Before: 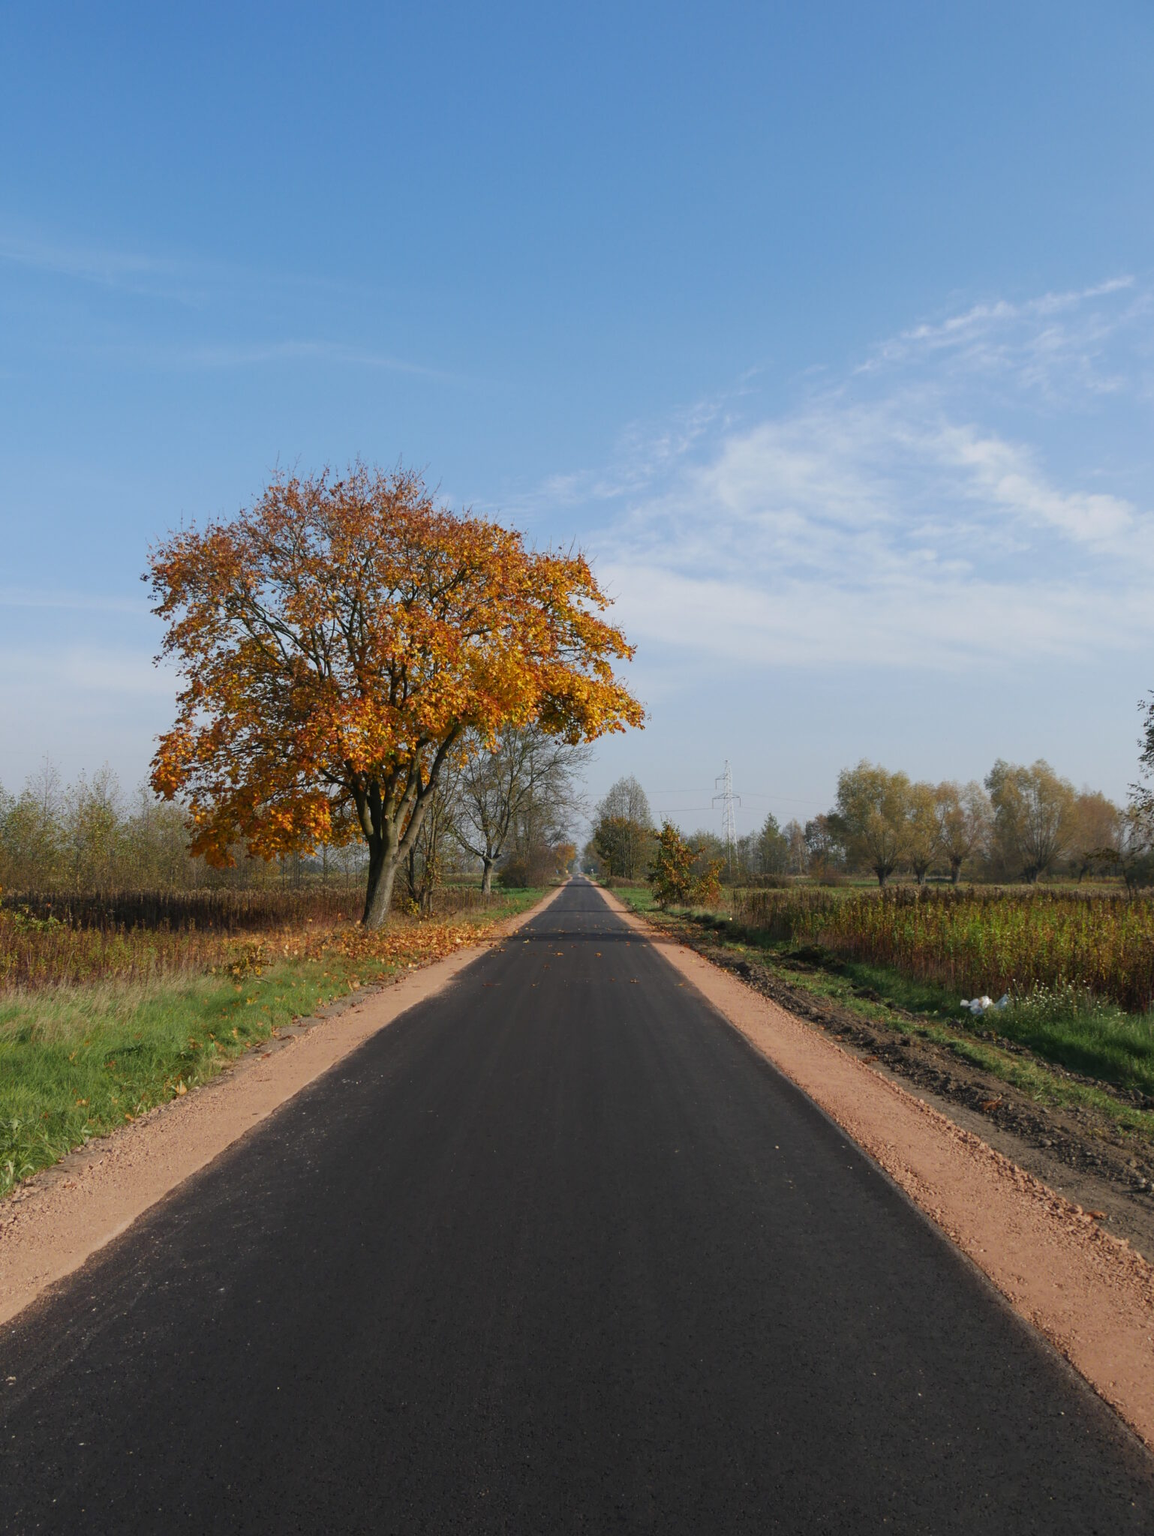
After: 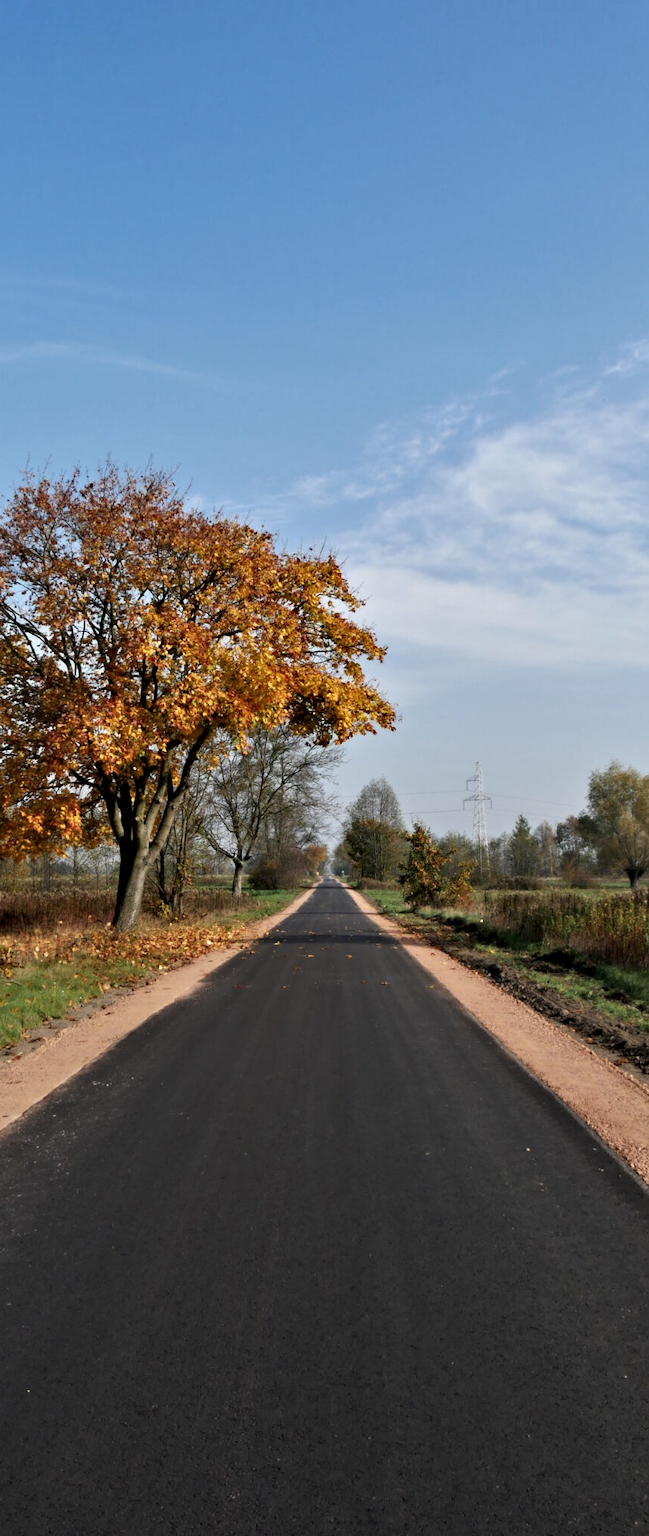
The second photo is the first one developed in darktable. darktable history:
crop: left 21.674%, right 22.086%
contrast equalizer: y [[0.511, 0.558, 0.631, 0.632, 0.559, 0.512], [0.5 ×6], [0.507, 0.559, 0.627, 0.644, 0.647, 0.647], [0 ×6], [0 ×6]]
